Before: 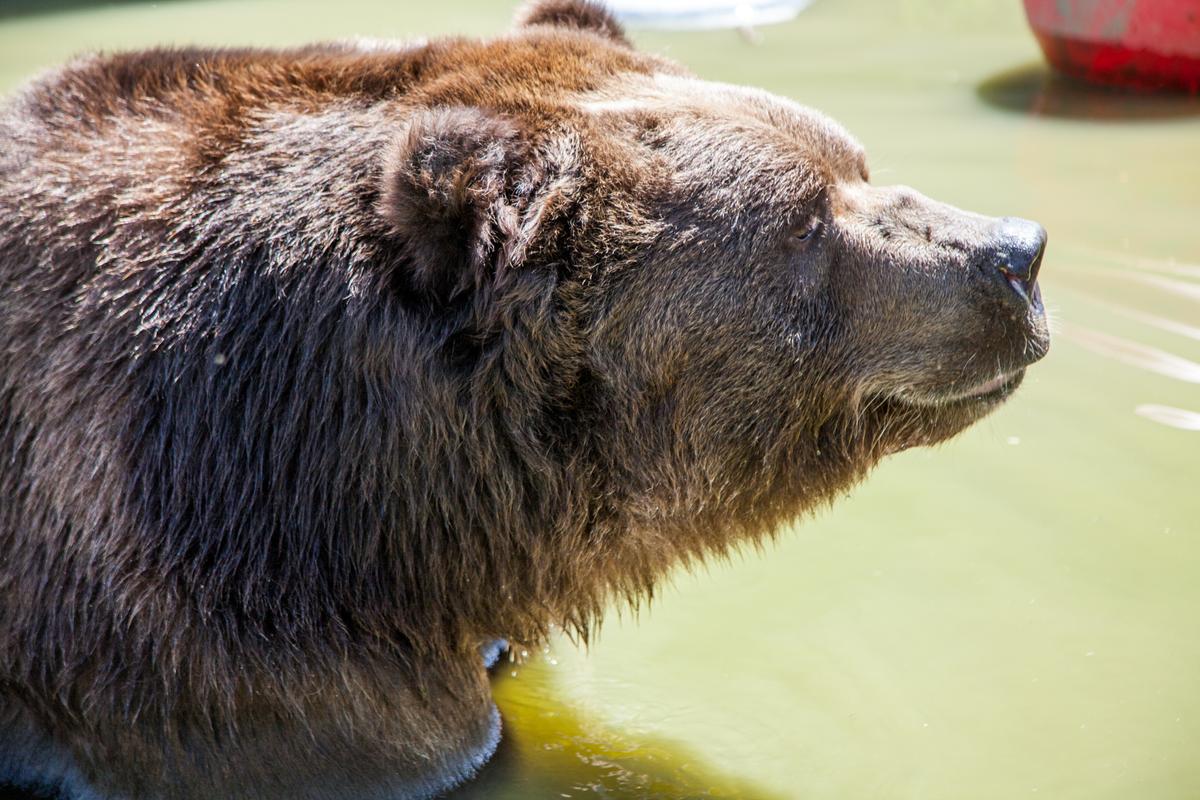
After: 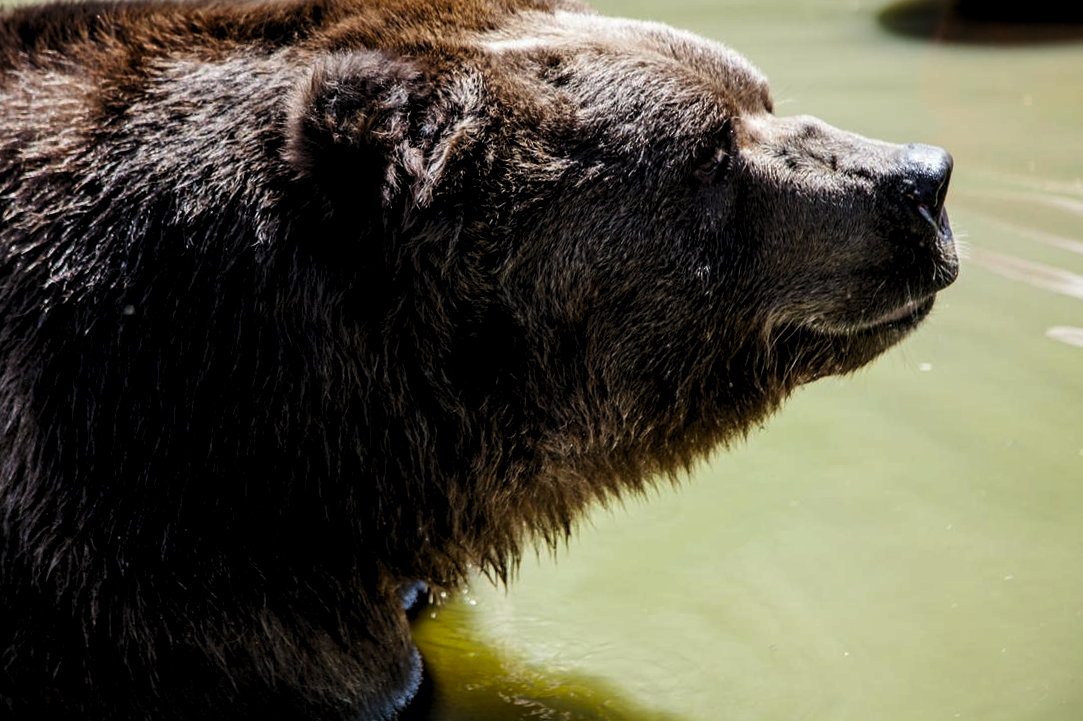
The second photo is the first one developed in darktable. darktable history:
contrast brightness saturation: brightness -0.217, saturation 0.079
crop and rotate: angle 1.76°, left 5.551%, top 5.706%
levels: levels [0.116, 0.574, 1]
